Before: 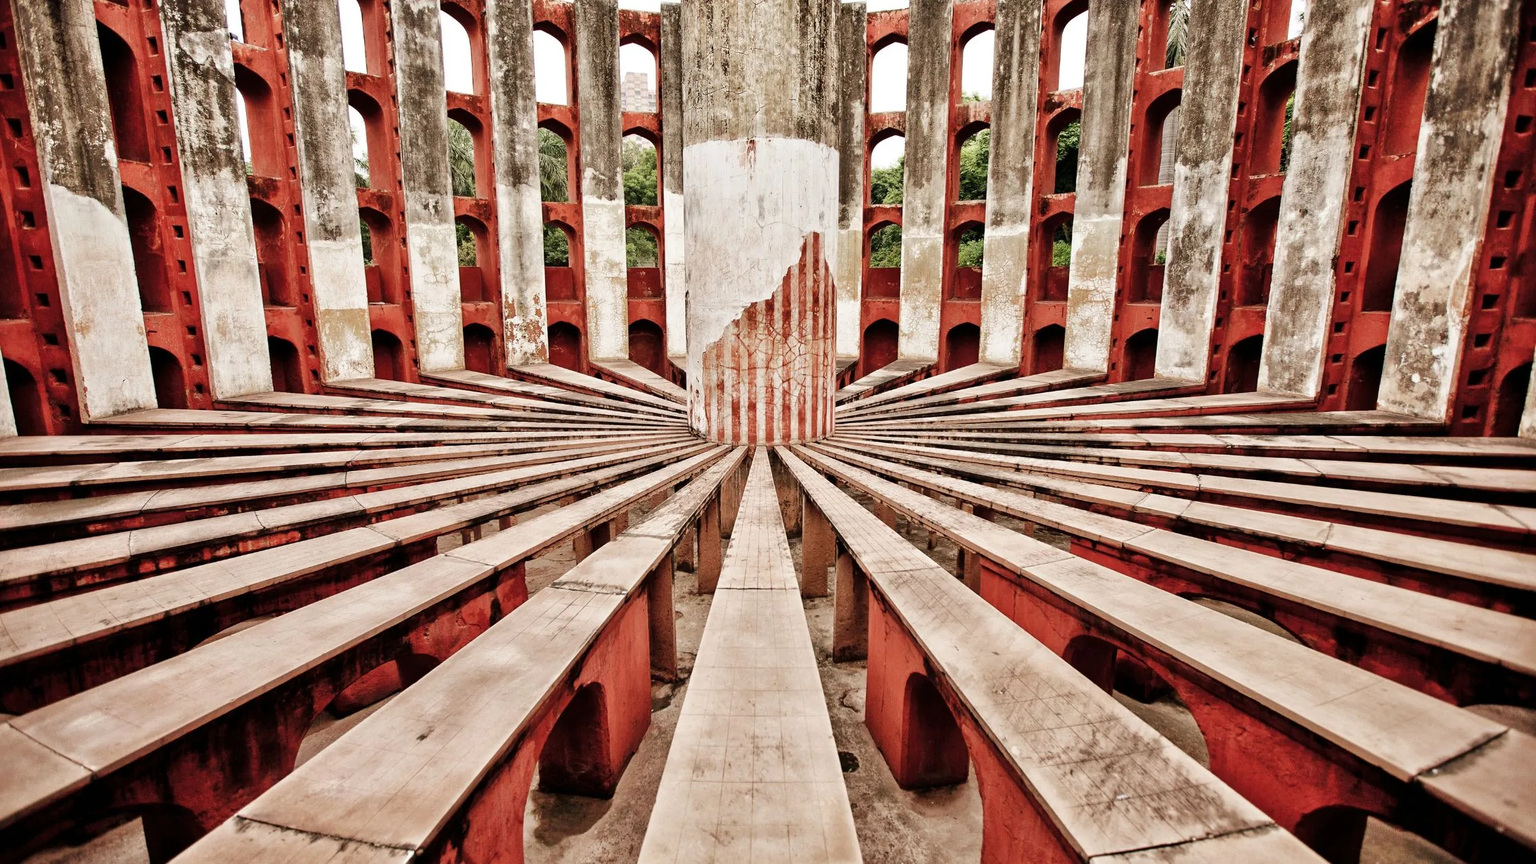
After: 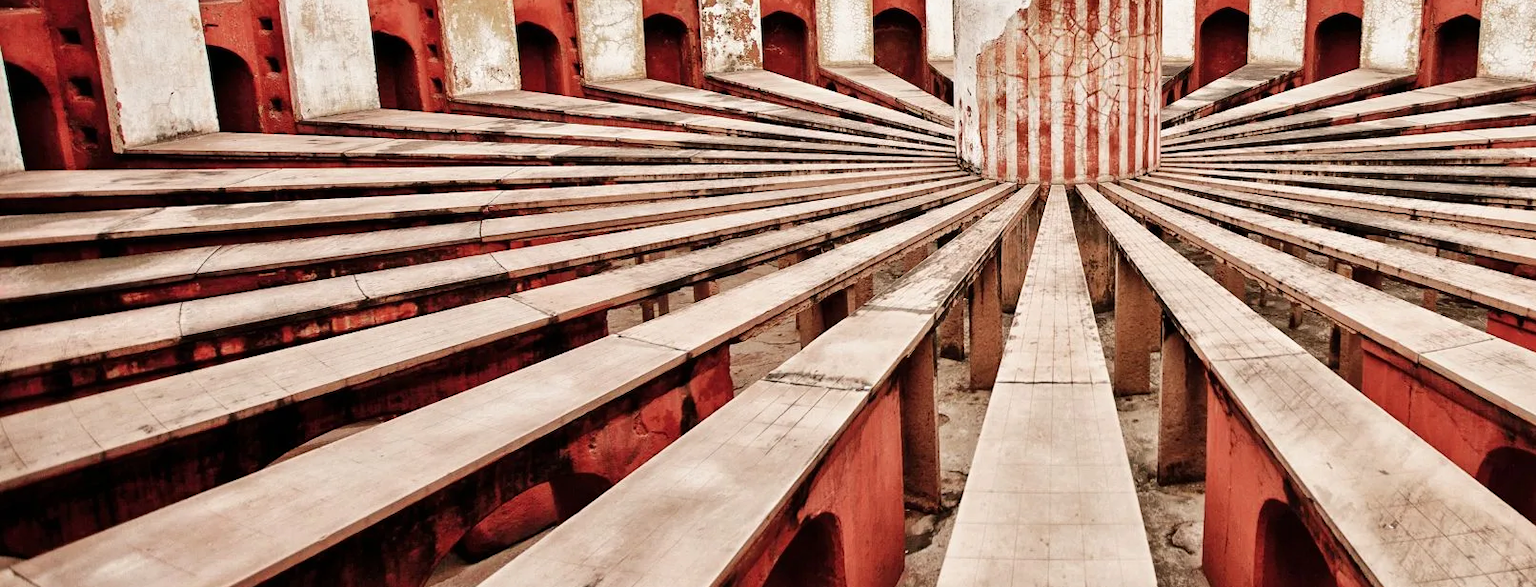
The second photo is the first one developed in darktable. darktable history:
crop: top 36.341%, right 28.01%, bottom 14.683%
contrast brightness saturation: contrast 0.102, brightness 0.021, saturation 0.022
